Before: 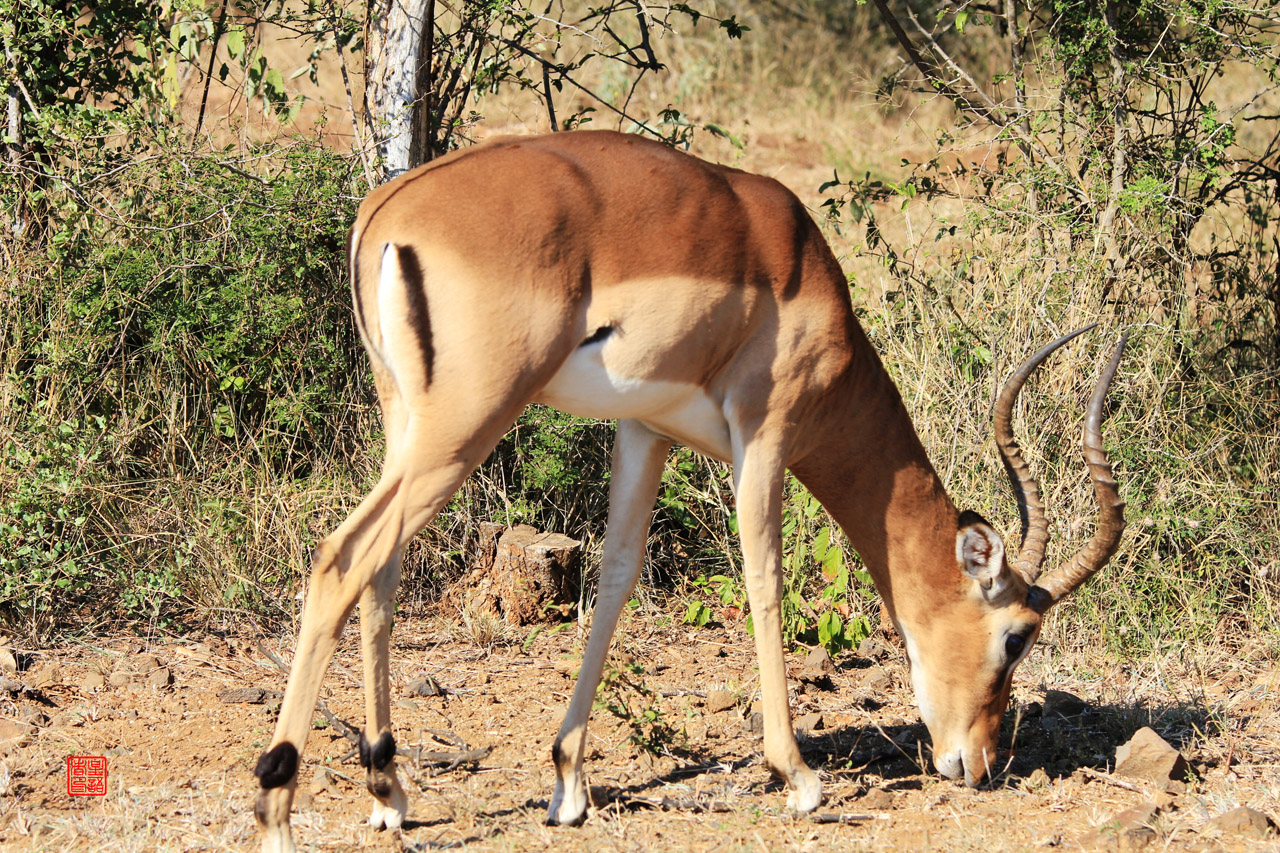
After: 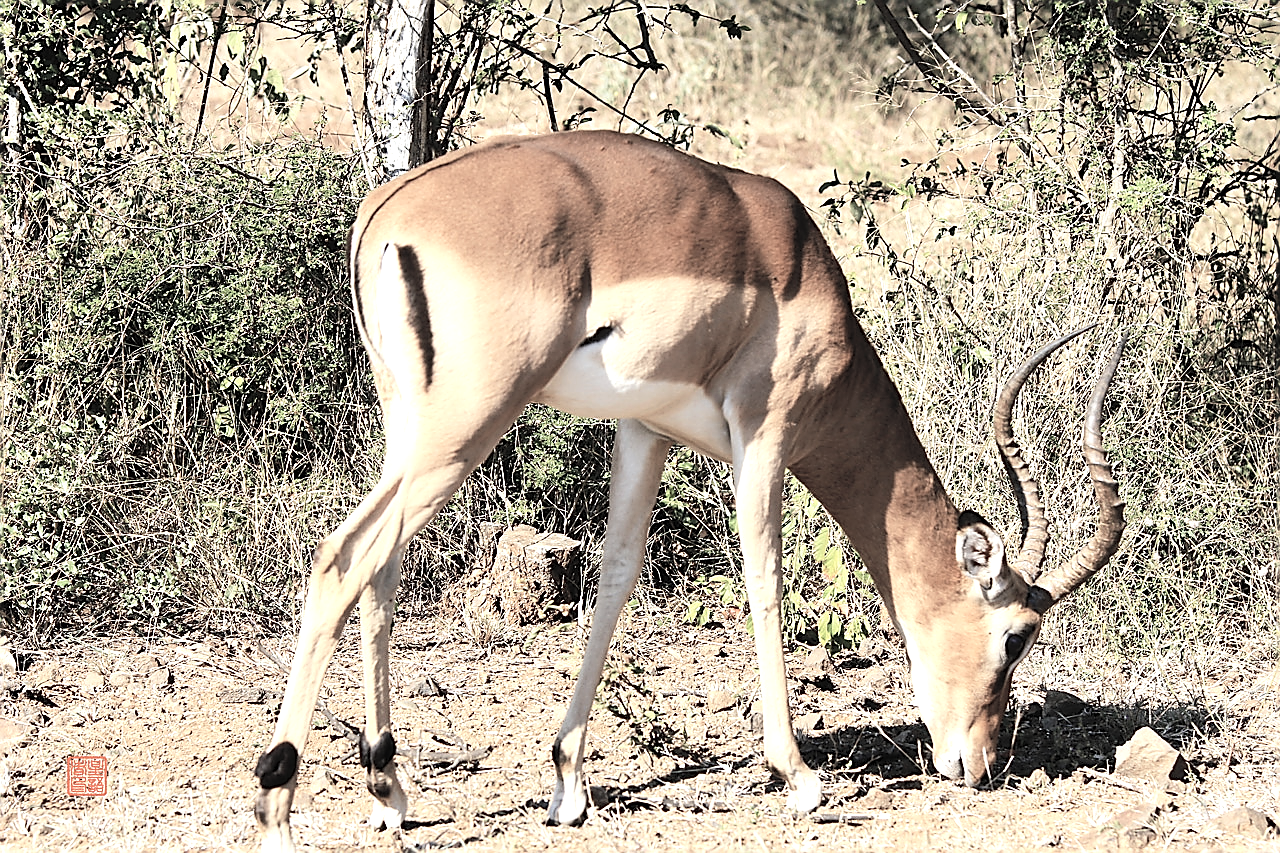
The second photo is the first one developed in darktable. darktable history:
sharpen: radius 1.4, amount 1.25, threshold 0.7
contrast brightness saturation: brightness 0.18, saturation -0.5
tone equalizer: -8 EV -0.75 EV, -7 EV -0.7 EV, -6 EV -0.6 EV, -5 EV -0.4 EV, -3 EV 0.4 EV, -2 EV 0.6 EV, -1 EV 0.7 EV, +0 EV 0.75 EV, edges refinement/feathering 500, mask exposure compensation -1.57 EV, preserve details no
